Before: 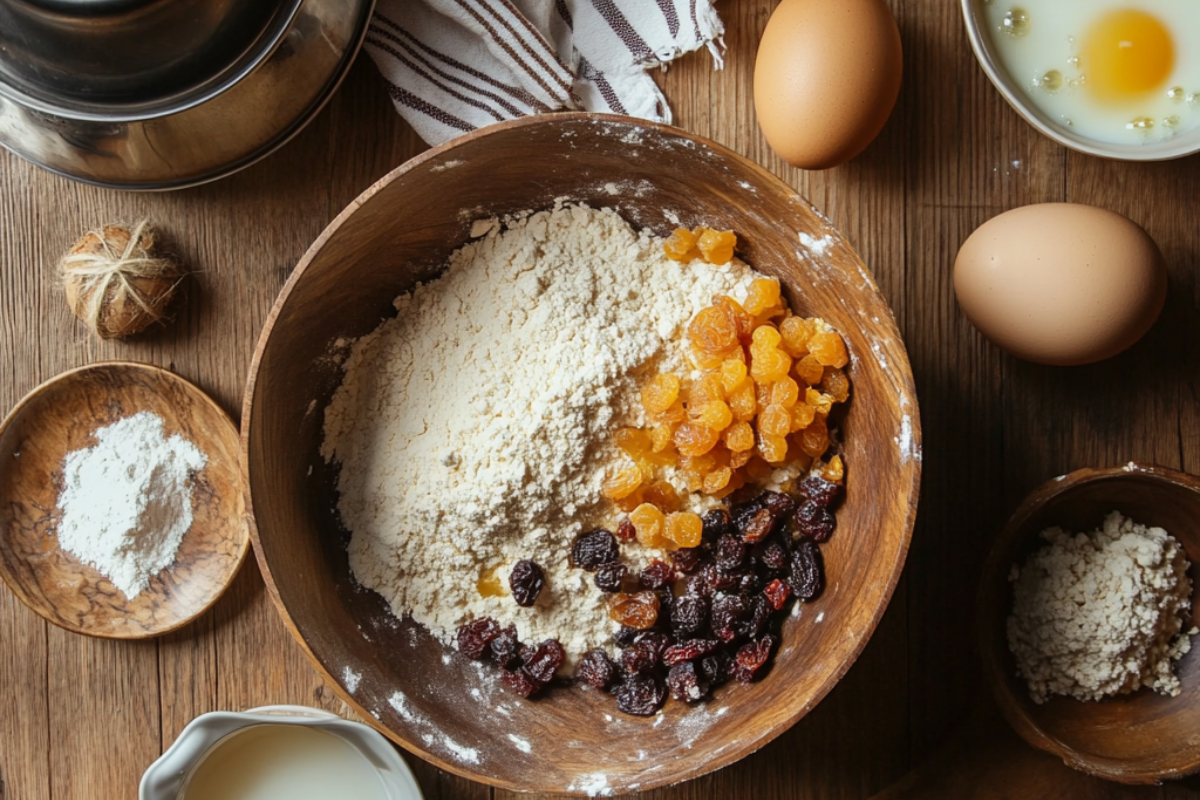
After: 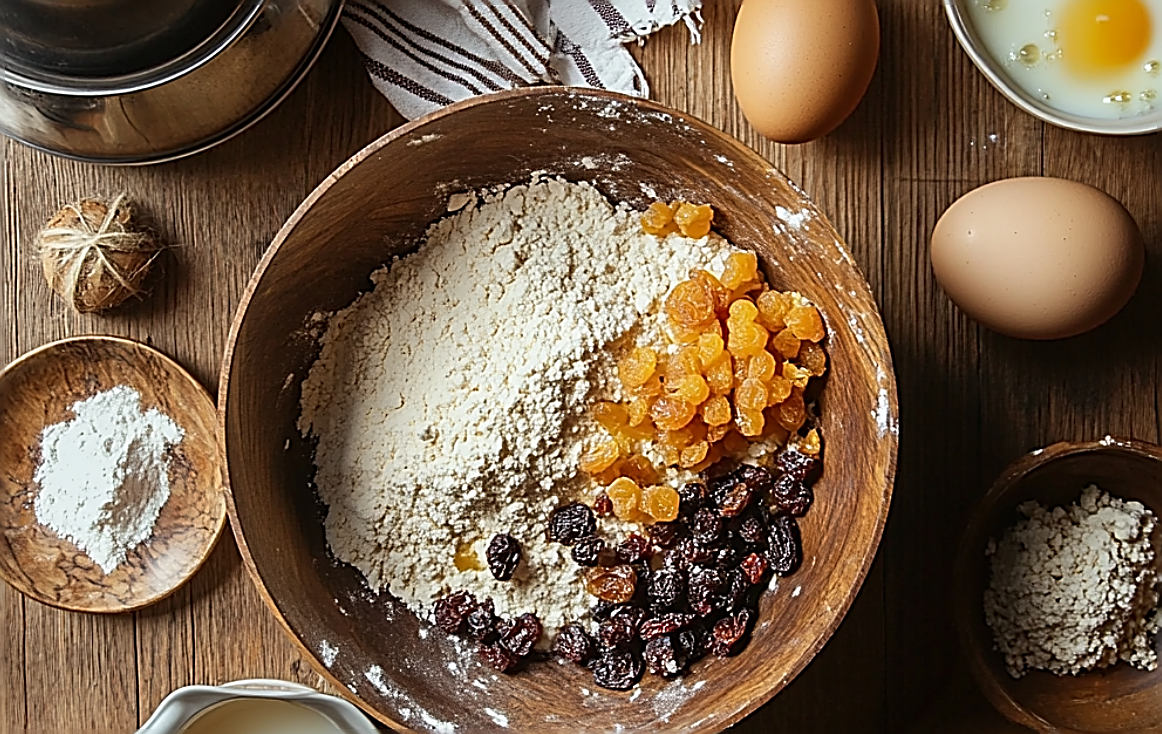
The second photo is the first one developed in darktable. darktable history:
sharpen: amount 2
crop: left 1.964%, top 3.251%, right 1.122%, bottom 4.933%
